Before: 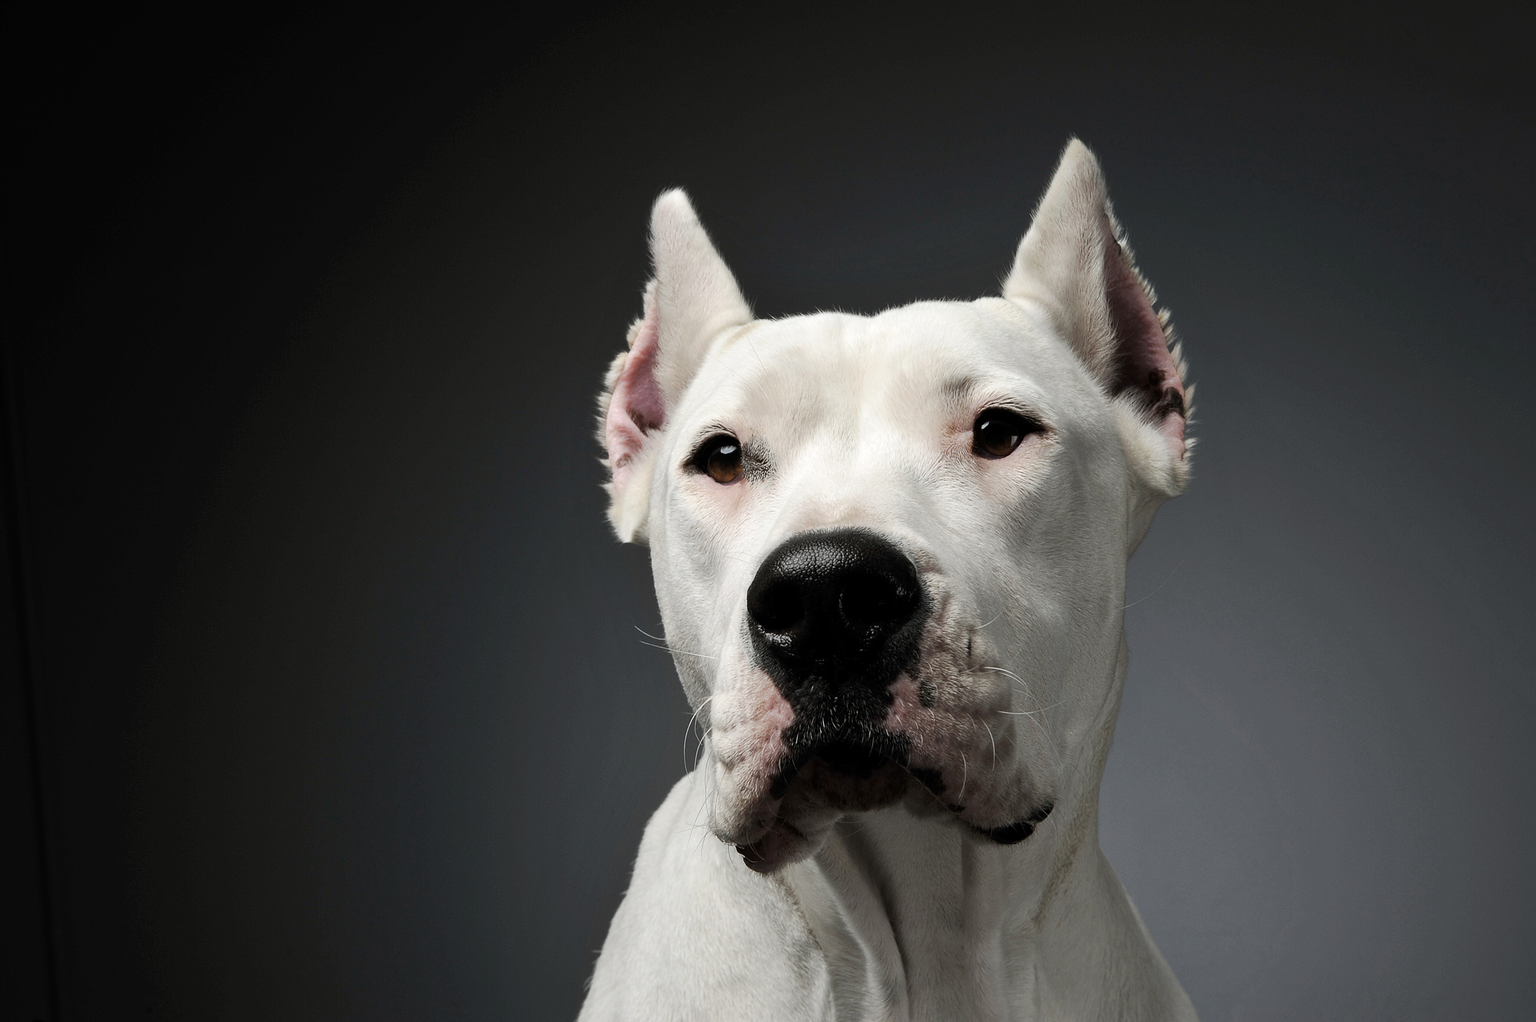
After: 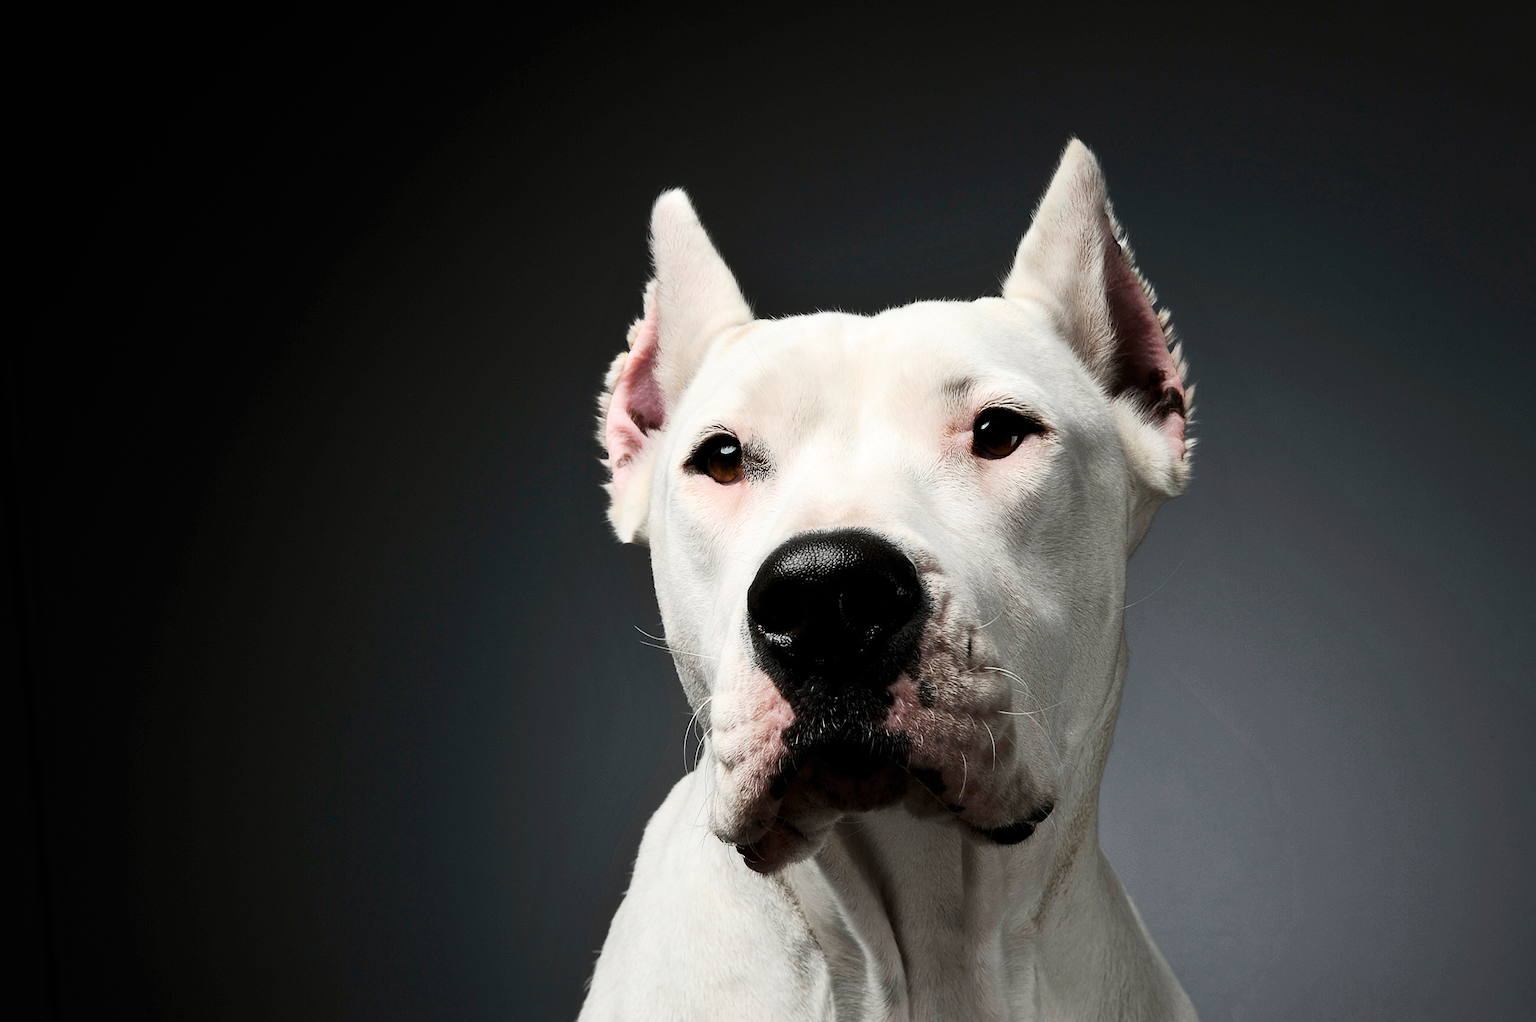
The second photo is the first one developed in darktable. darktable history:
contrast brightness saturation: contrast 0.24, brightness 0.09
tone equalizer: on, module defaults
